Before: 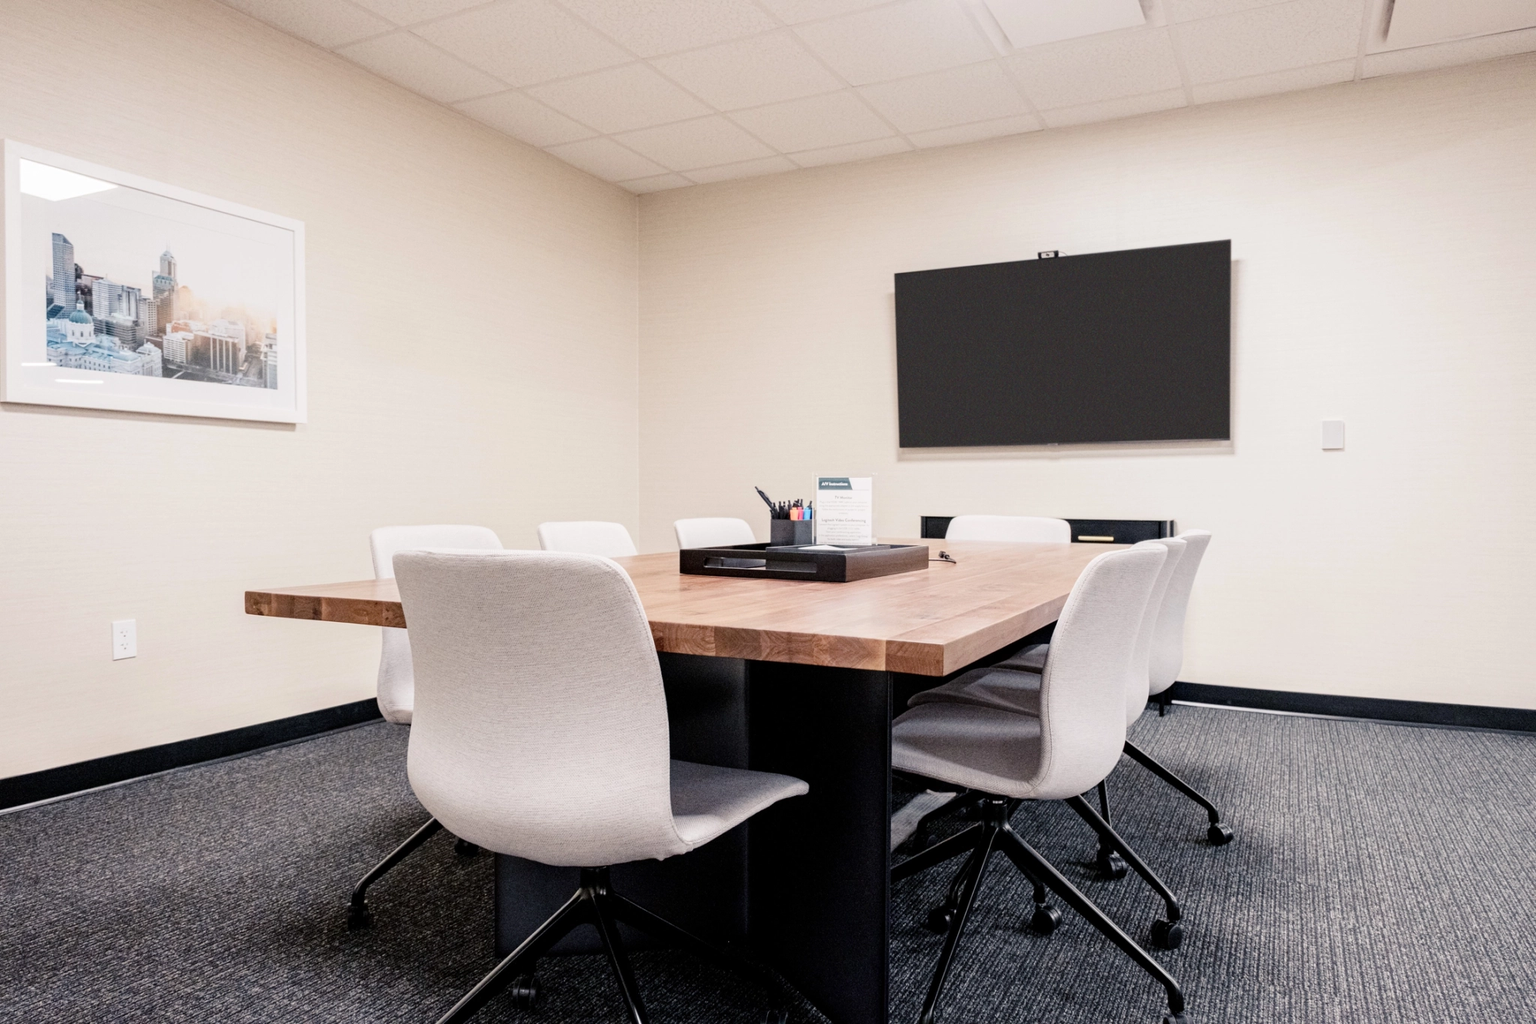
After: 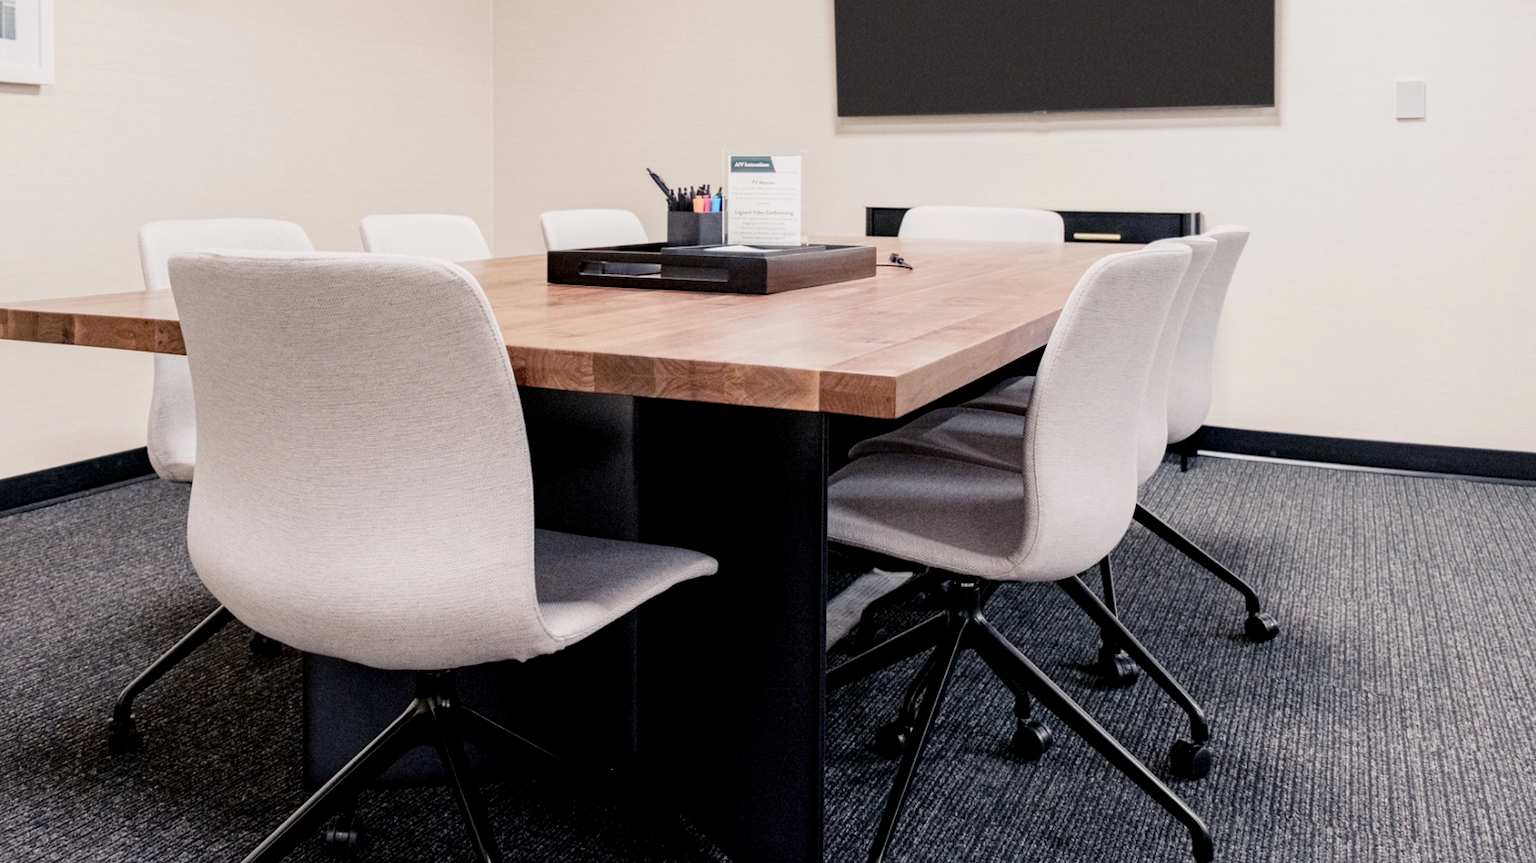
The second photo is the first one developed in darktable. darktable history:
crop and rotate: left 17.299%, top 35.115%, right 7.015%, bottom 1.024%
exposure: black level correction 0.002, exposure -0.1 EV, compensate highlight preservation false
